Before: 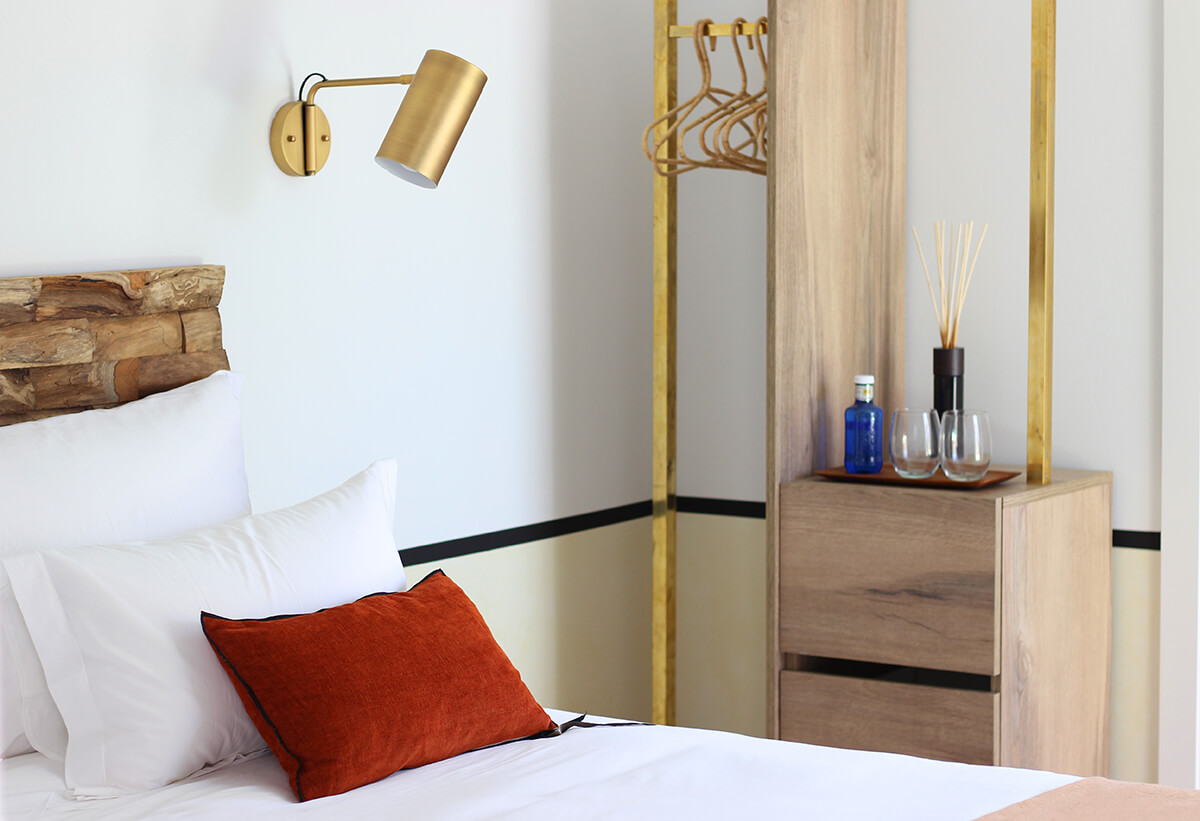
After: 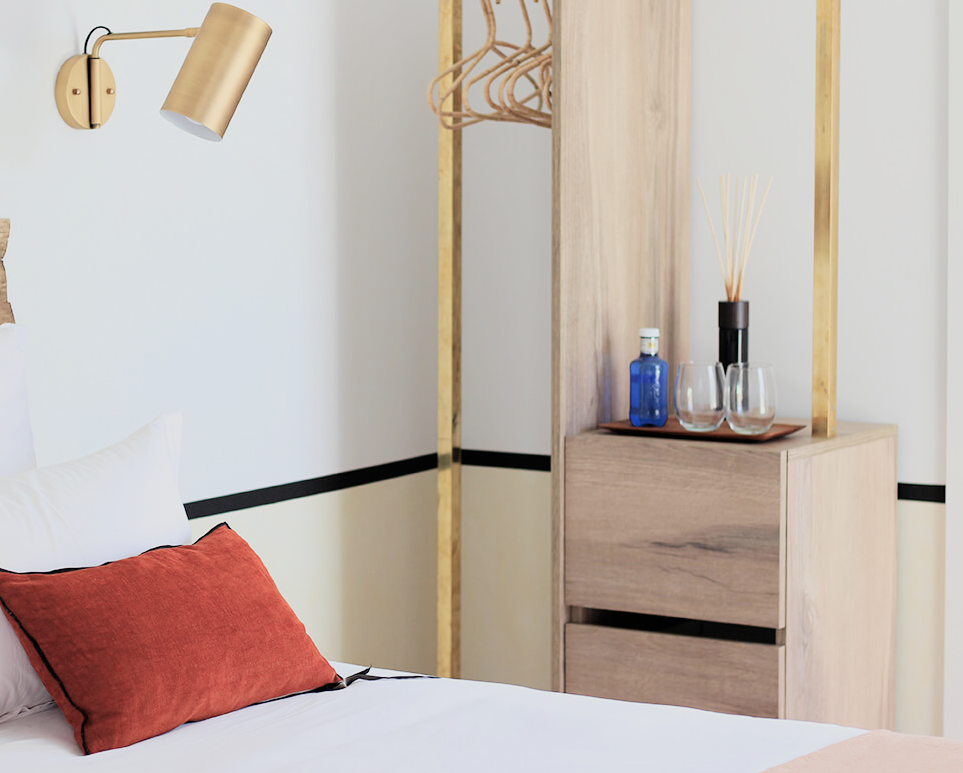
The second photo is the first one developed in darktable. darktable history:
exposure: exposure 0.785 EV, compensate highlight preservation false
filmic rgb: black relative exposure -5 EV, hardness 2.88, contrast 1.3
crop and rotate: left 17.959%, top 5.771%, right 1.742%
color balance rgb: perceptual saturation grading › global saturation -27.94%, hue shift -2.27°, contrast -21.26%
